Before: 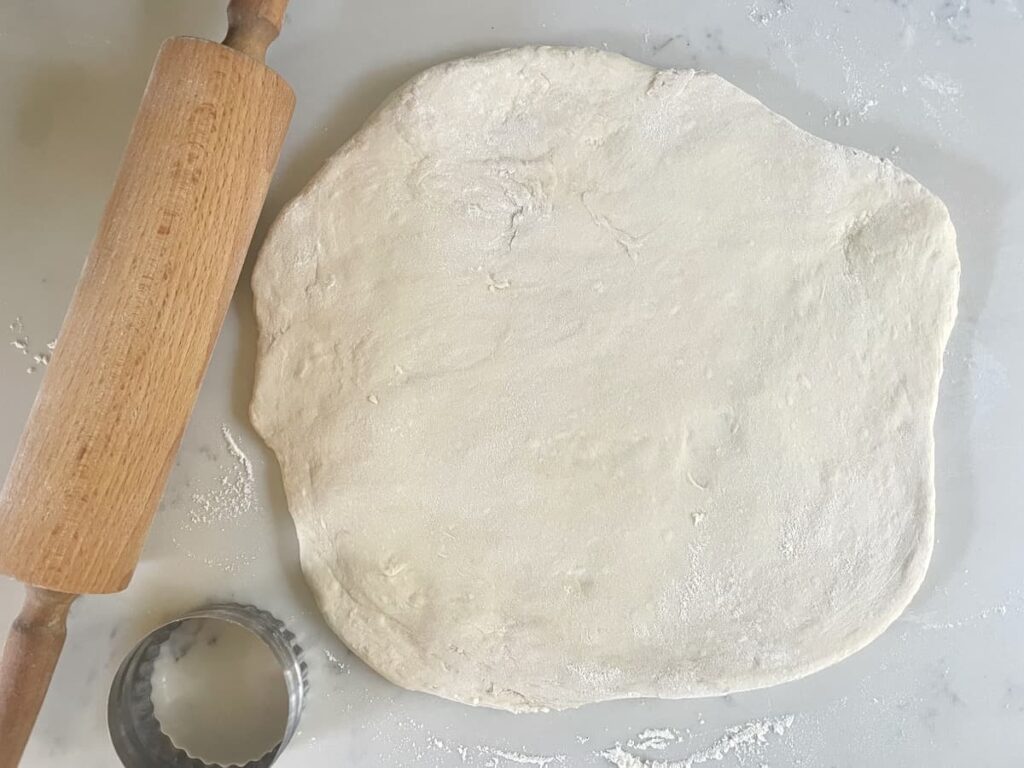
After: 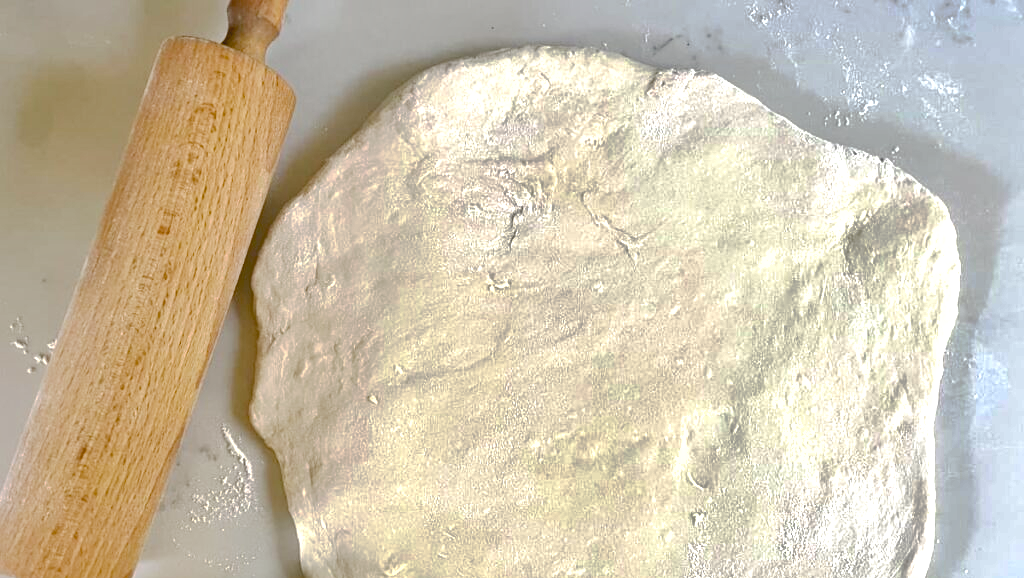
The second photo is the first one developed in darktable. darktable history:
color balance rgb: perceptual saturation grading › global saturation 20%, perceptual saturation grading › highlights -24.994%, perceptual saturation grading › shadows 50.418%, perceptual brilliance grading › highlights 9.284%, perceptual brilliance grading › mid-tones 5.163%
shadows and highlights: shadows 52.54, soften with gaussian
exposure: black level correction 0.008, exposure 0.103 EV, compensate highlight preservation false
local contrast: mode bilateral grid, contrast 20, coarseness 49, detail 132%, midtone range 0.2
crop: bottom 24.67%
tone curve: curves: ch0 [(0, 0) (0.003, 0.048) (0.011, 0.055) (0.025, 0.065) (0.044, 0.089) (0.069, 0.111) (0.1, 0.132) (0.136, 0.163) (0.177, 0.21) (0.224, 0.259) (0.277, 0.323) (0.335, 0.385) (0.399, 0.442) (0.468, 0.508) (0.543, 0.578) (0.623, 0.648) (0.709, 0.716) (0.801, 0.781) (0.898, 0.845) (1, 1)], preserve colors none
haze removal: compatibility mode true, adaptive false
contrast brightness saturation: brightness 0.122
